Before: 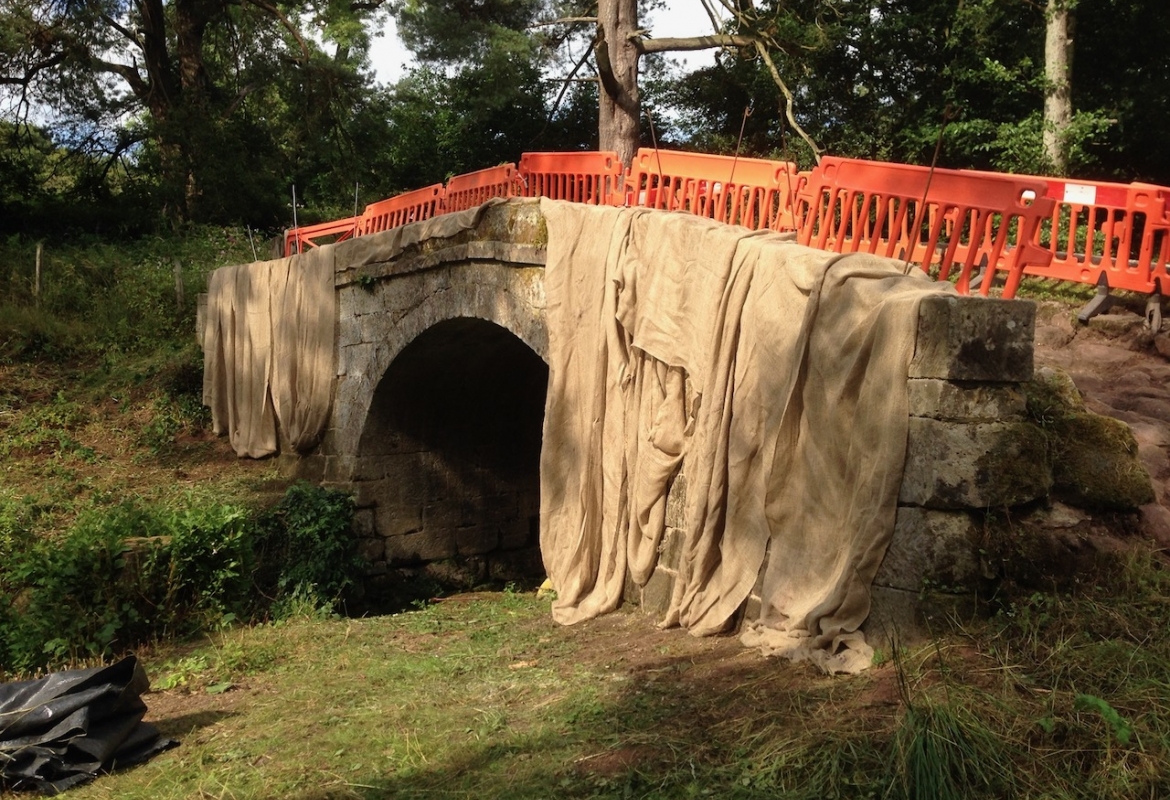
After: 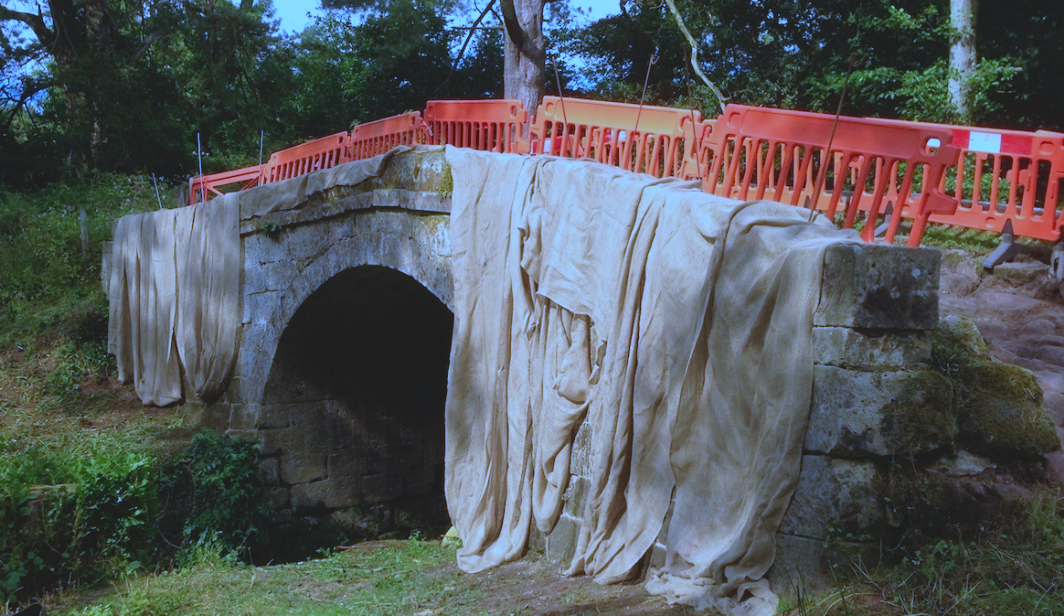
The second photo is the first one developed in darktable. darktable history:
white balance: red 0.766, blue 1.537
contrast brightness saturation: contrast -0.19, saturation 0.19
crop: left 8.155%, top 6.611%, bottom 15.385%
